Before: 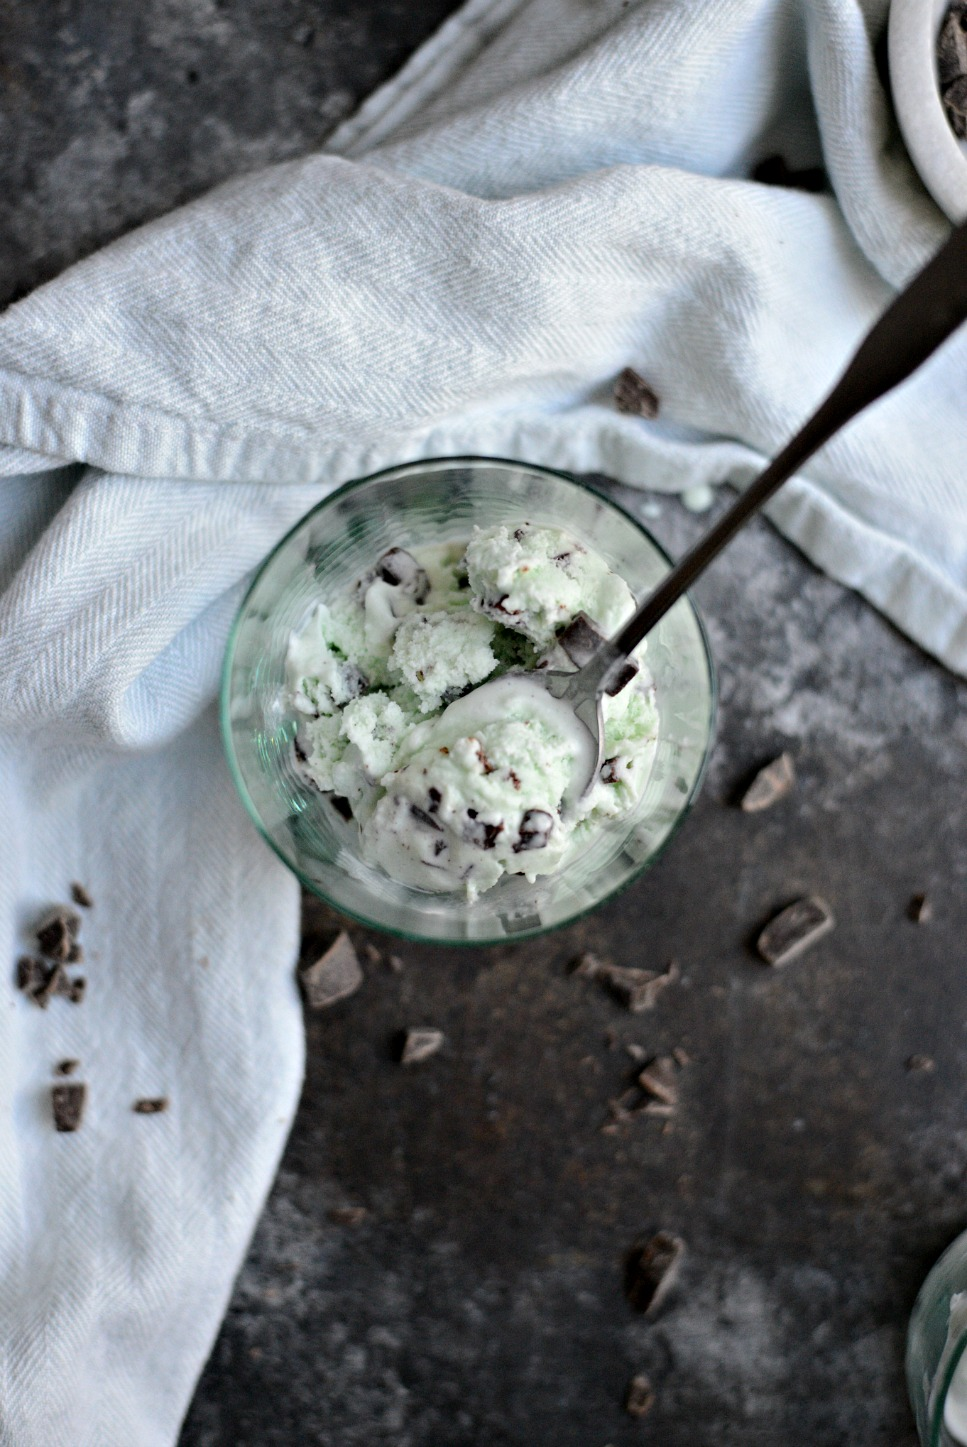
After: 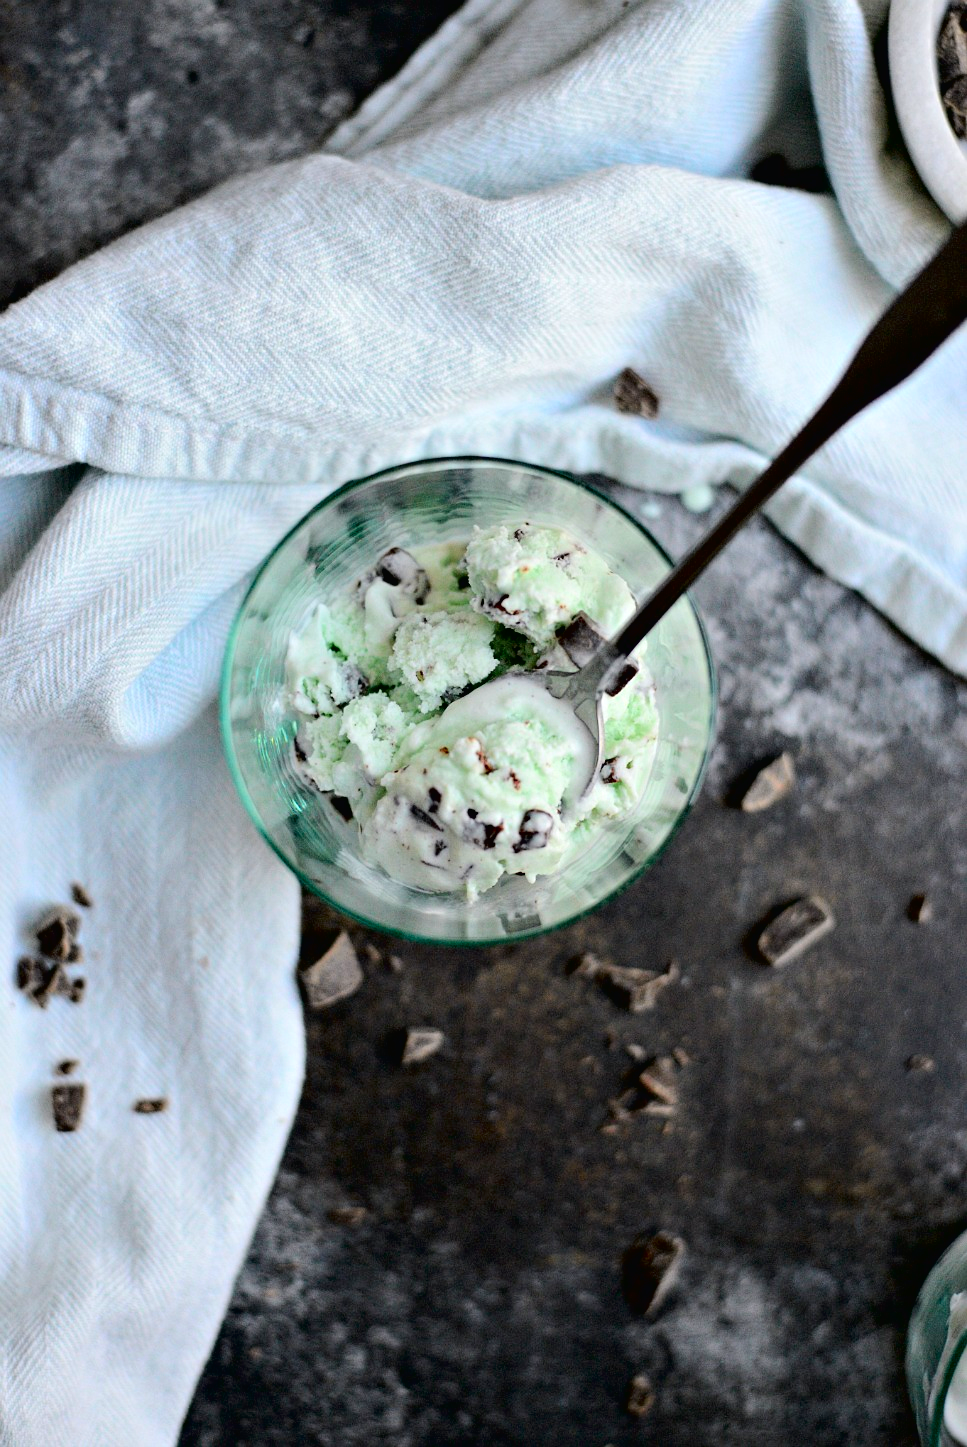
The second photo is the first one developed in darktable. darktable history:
sharpen: radius 1.272, amount 0.305, threshold 0
tone curve: curves: ch0 [(0, 0.013) (0.054, 0.018) (0.205, 0.197) (0.289, 0.309) (0.382, 0.437) (0.475, 0.552) (0.666, 0.743) (0.791, 0.85) (1, 0.998)]; ch1 [(0, 0) (0.394, 0.338) (0.449, 0.404) (0.499, 0.498) (0.526, 0.528) (0.543, 0.564) (0.589, 0.633) (0.66, 0.687) (0.783, 0.804) (1, 1)]; ch2 [(0, 0) (0.304, 0.31) (0.403, 0.399) (0.441, 0.421) (0.474, 0.466) (0.498, 0.496) (0.524, 0.538) (0.555, 0.584) (0.633, 0.665) (0.7, 0.711) (1, 1)], color space Lab, independent channels, preserve colors none
